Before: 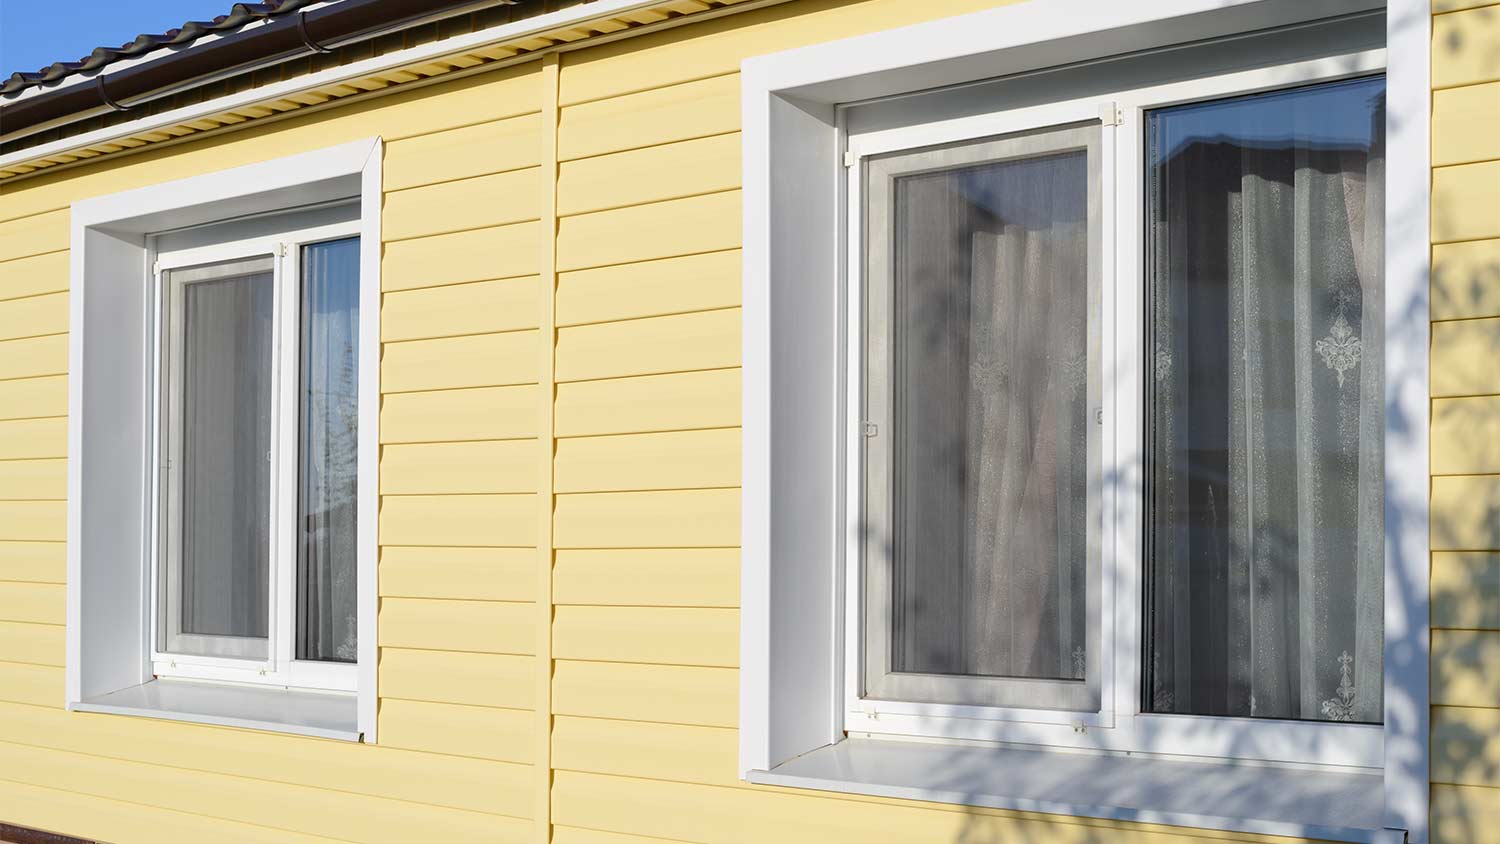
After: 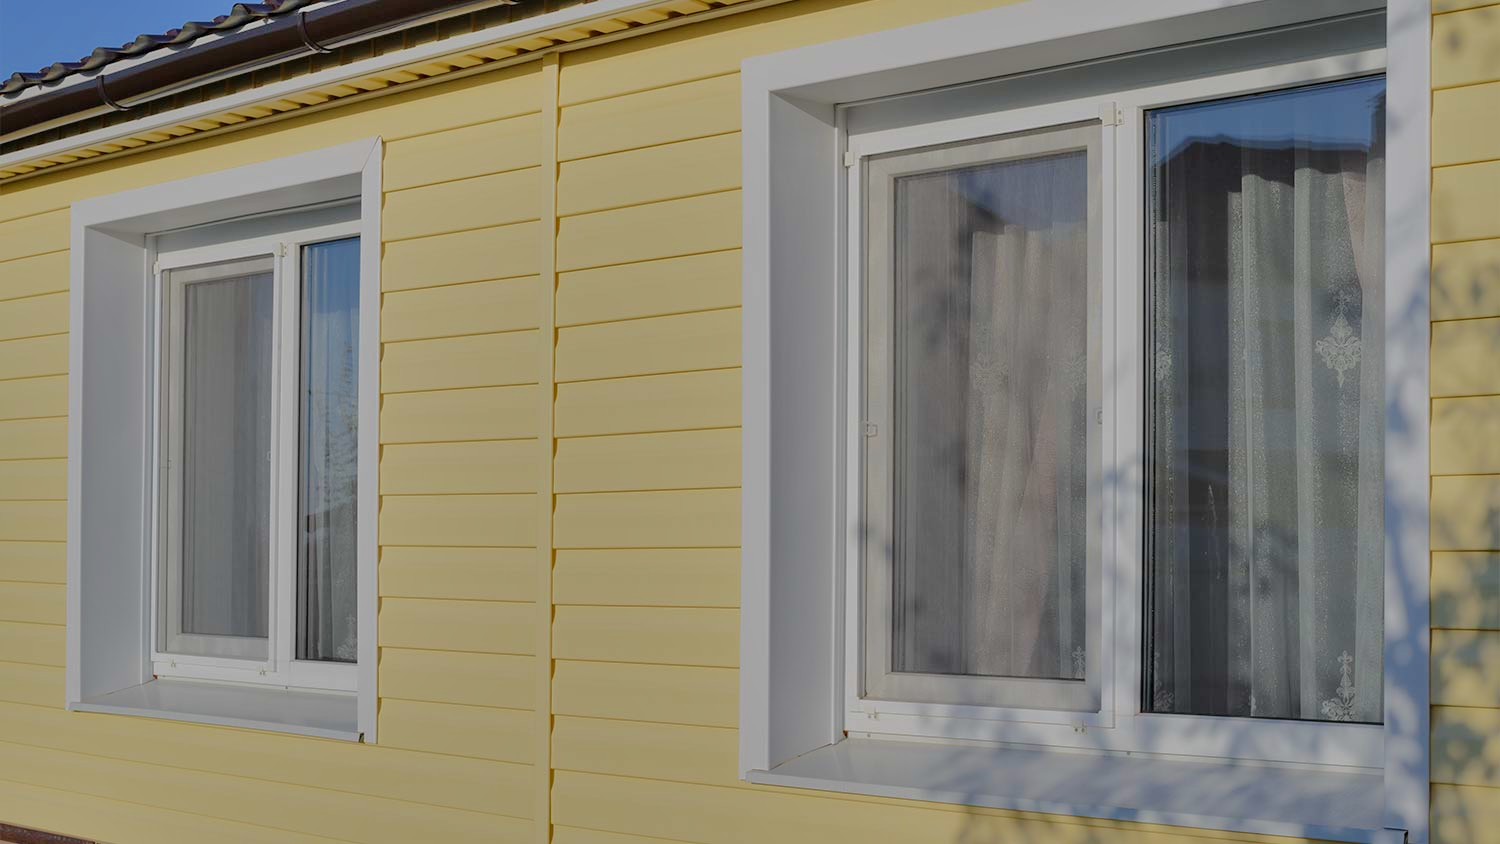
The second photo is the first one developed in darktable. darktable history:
shadows and highlights: shadows 75.06, highlights -60.99, soften with gaussian
tone equalizer: -8 EV -0.037 EV, -7 EV 0.01 EV, -6 EV -0.006 EV, -5 EV 0.006 EV, -4 EV -0.051 EV, -3 EV -0.24 EV, -2 EV -0.684 EV, -1 EV -0.991 EV, +0 EV -0.99 EV, edges refinement/feathering 500, mask exposure compensation -1.57 EV, preserve details no
